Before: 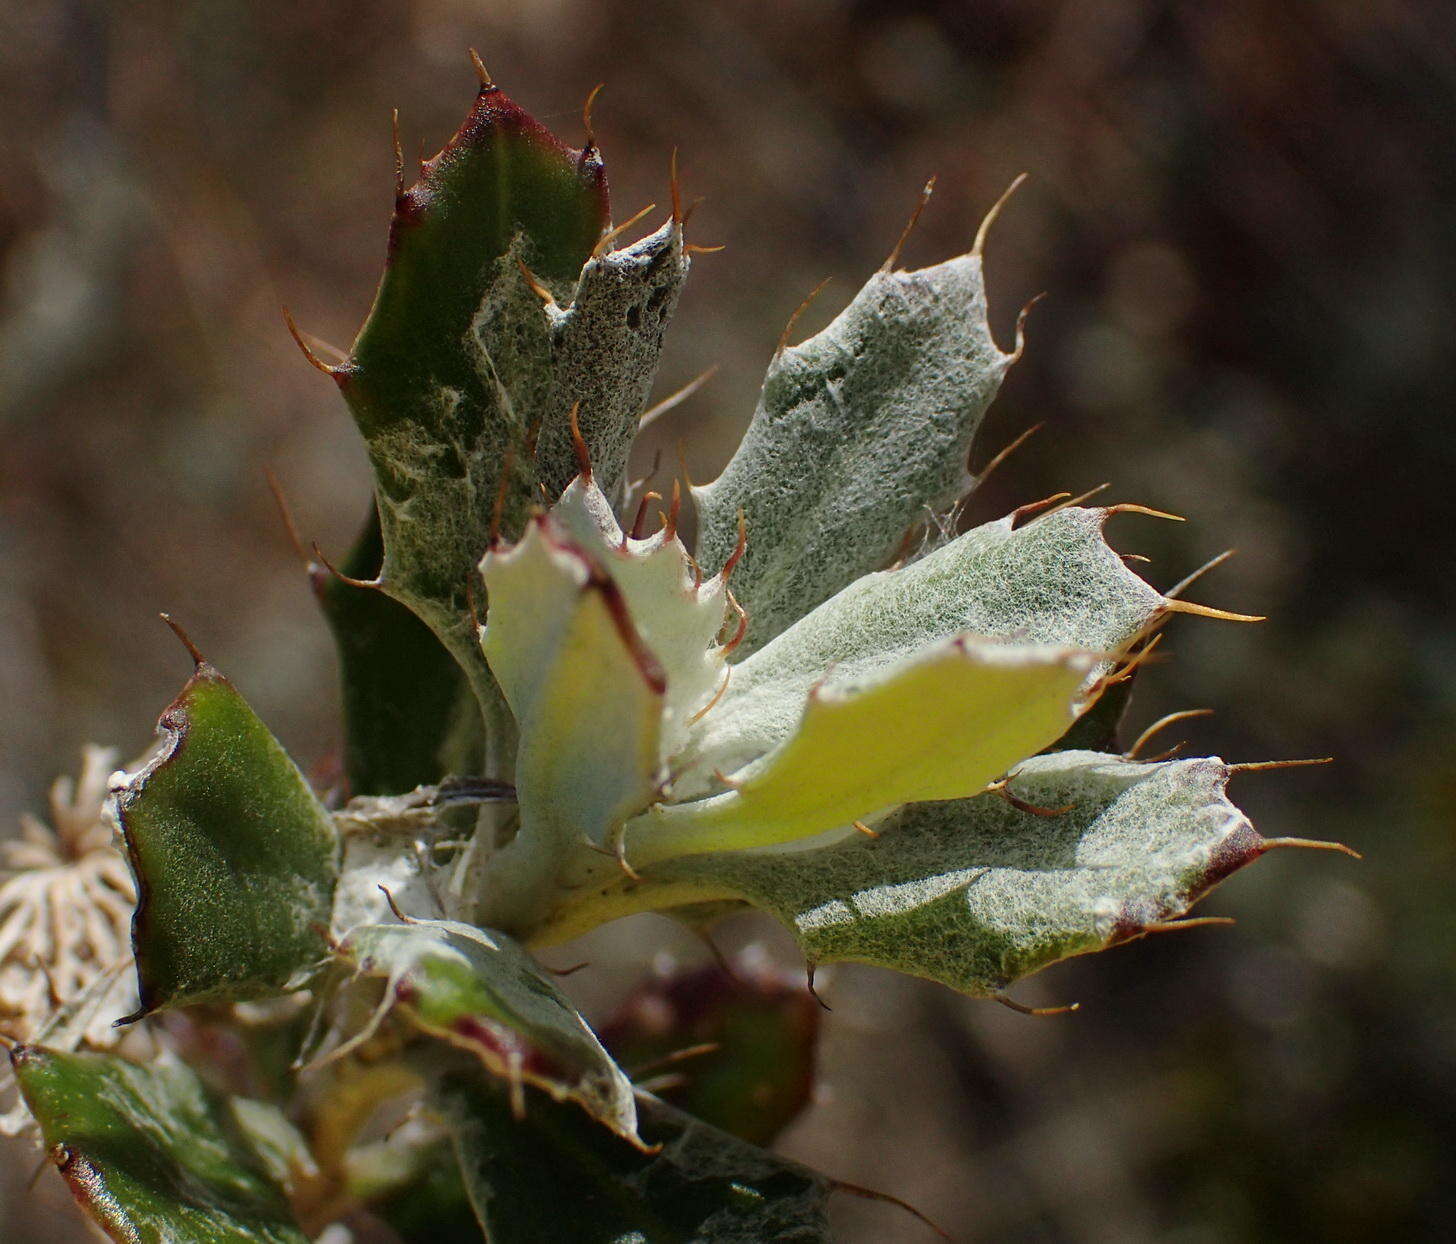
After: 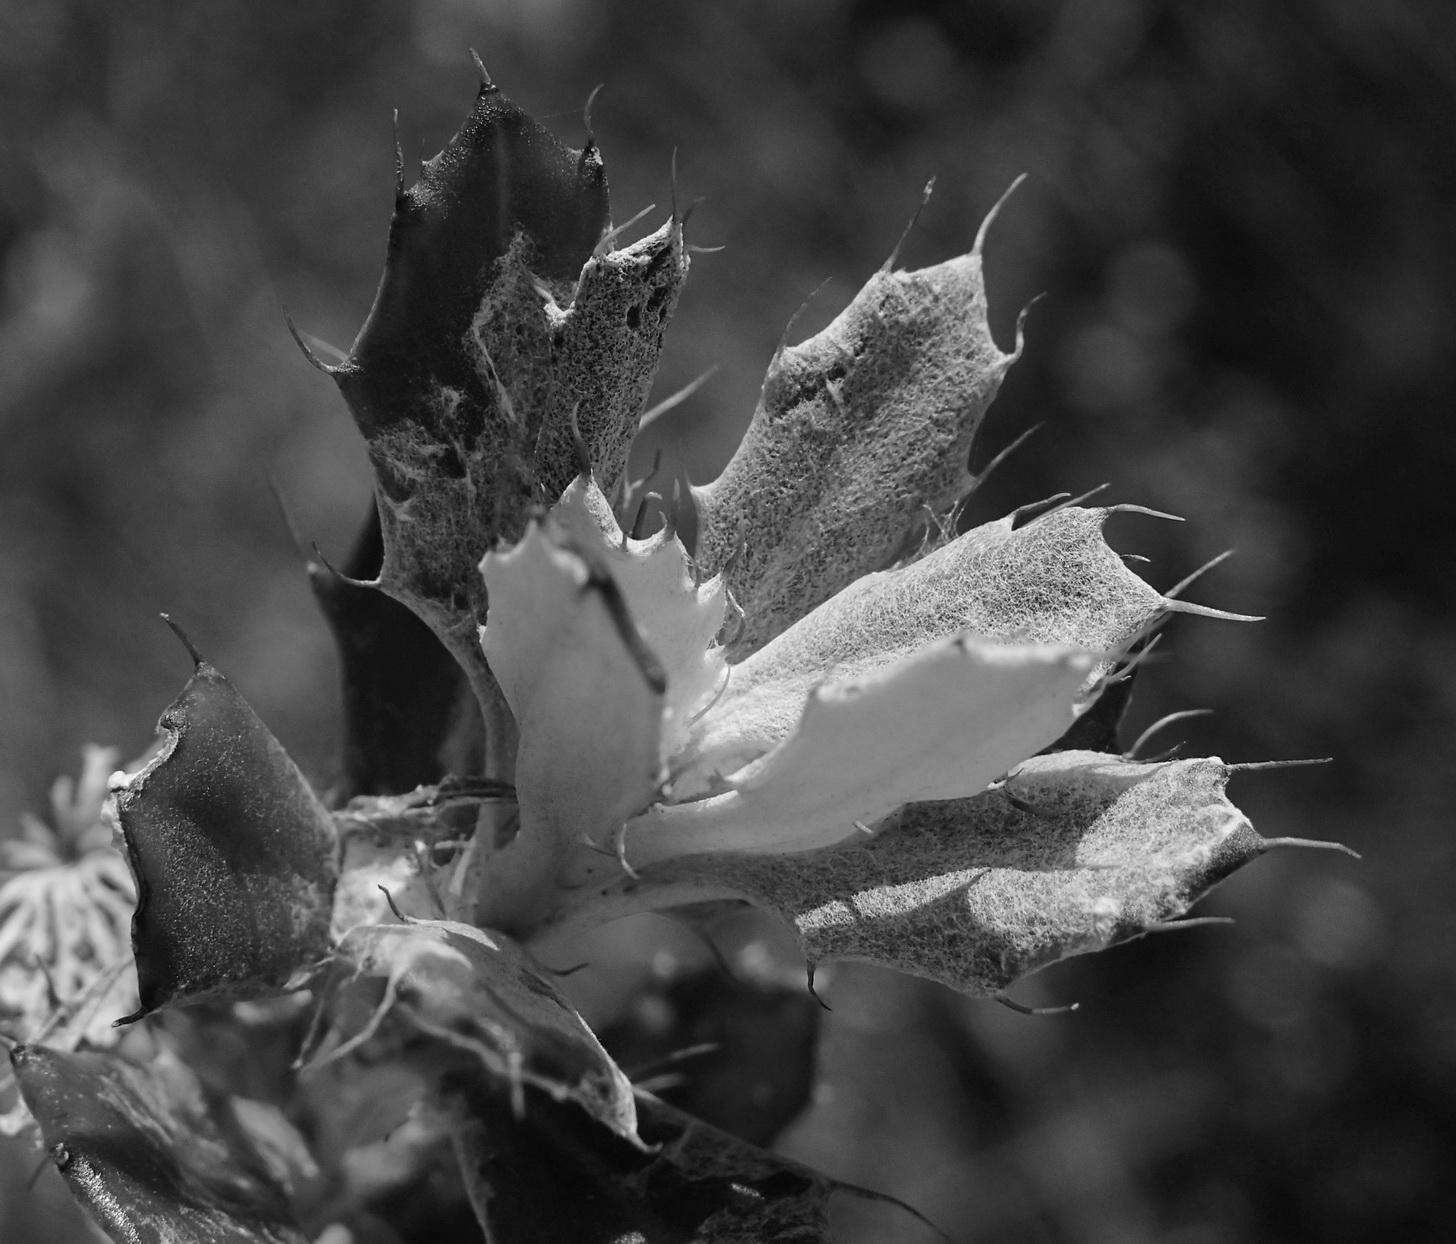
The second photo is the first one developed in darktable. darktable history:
color zones: curves: ch1 [(0, -0.394) (0.143, -0.394) (0.286, -0.394) (0.429, -0.392) (0.571, -0.391) (0.714, -0.391) (0.857, -0.391) (1, -0.394)]
